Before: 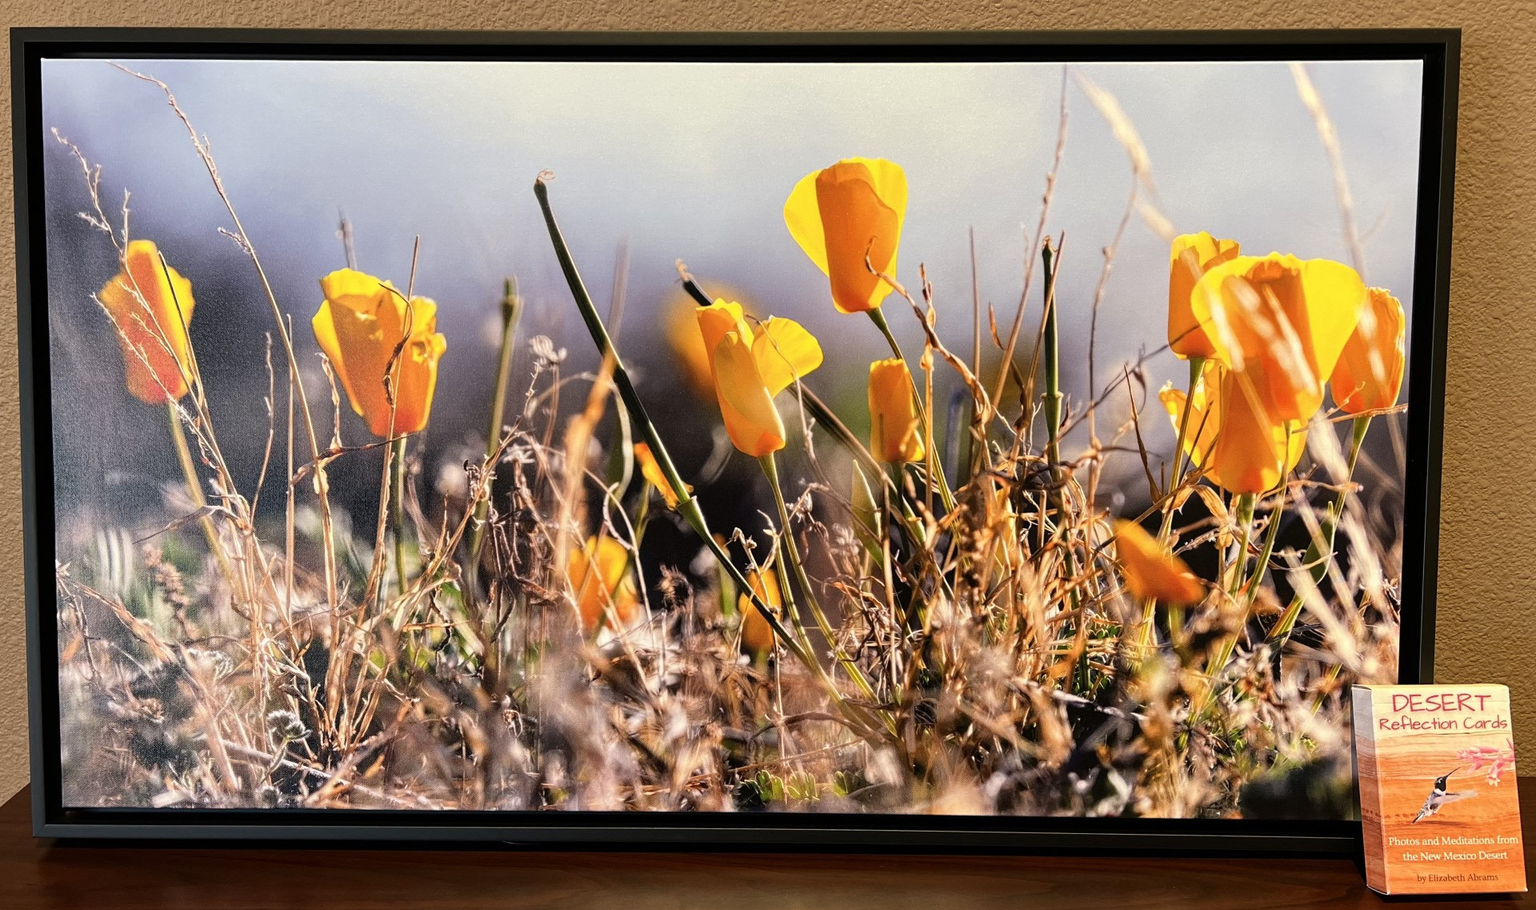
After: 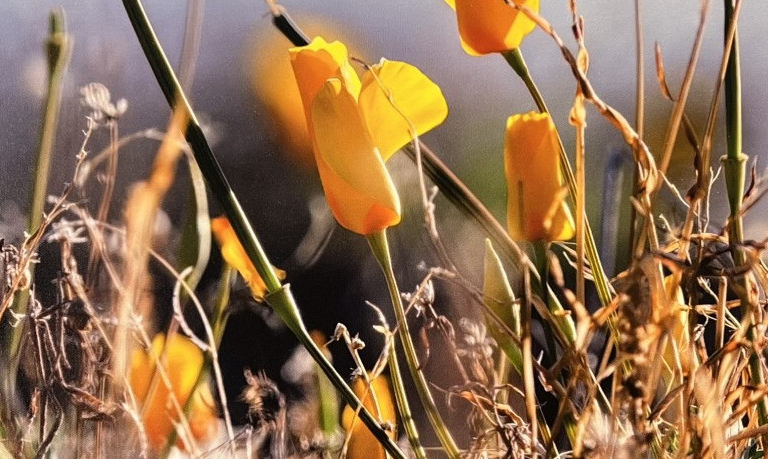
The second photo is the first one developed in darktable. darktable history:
crop: left 30.263%, top 29.578%, right 29.706%, bottom 30.048%
